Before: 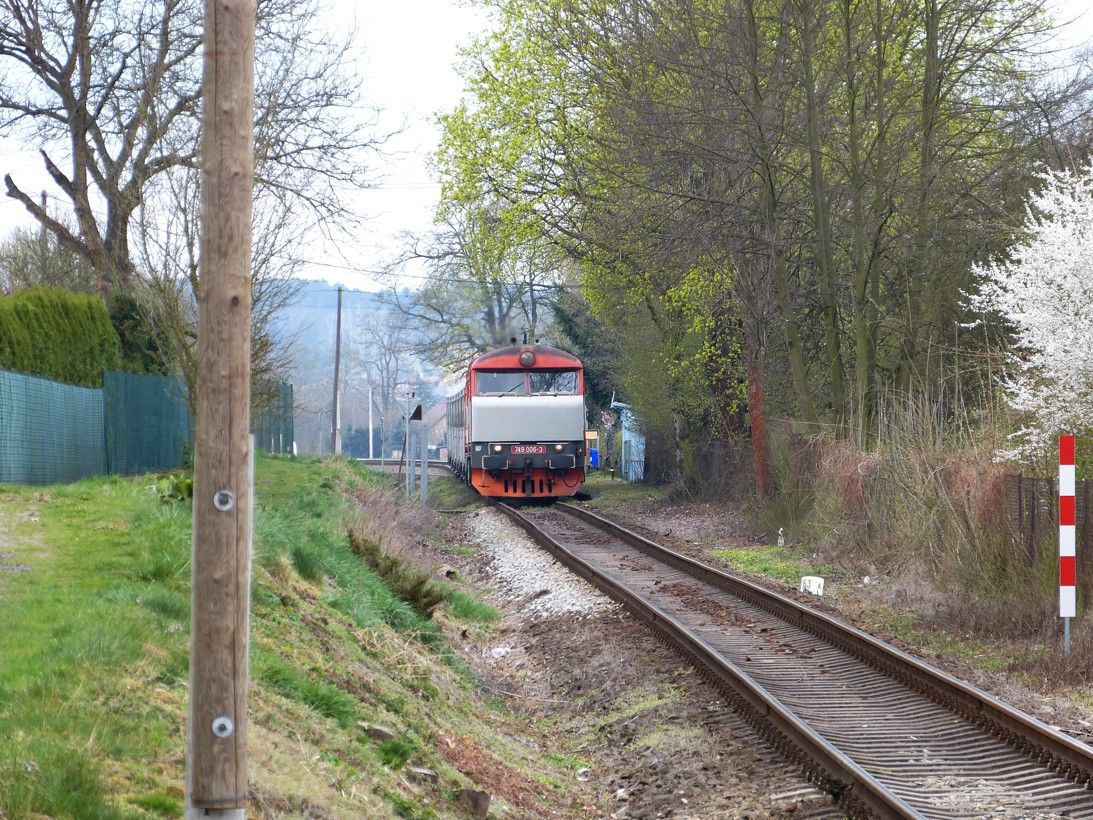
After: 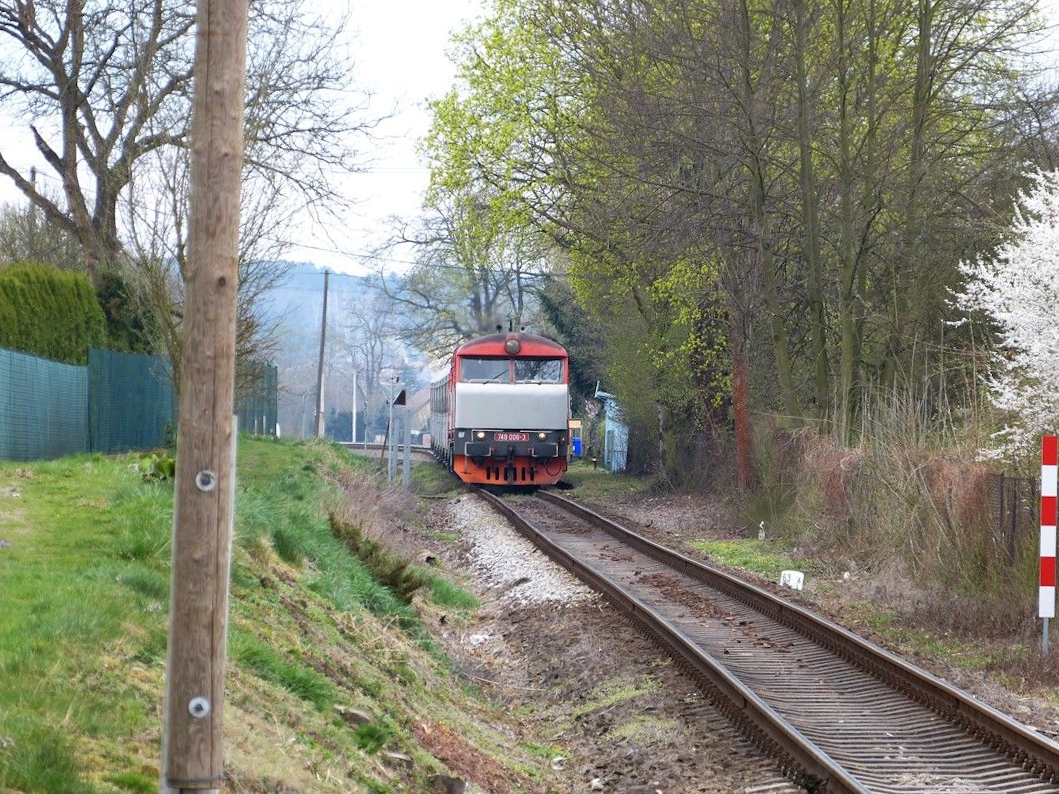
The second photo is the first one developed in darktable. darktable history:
crop and rotate: angle -1.37°
